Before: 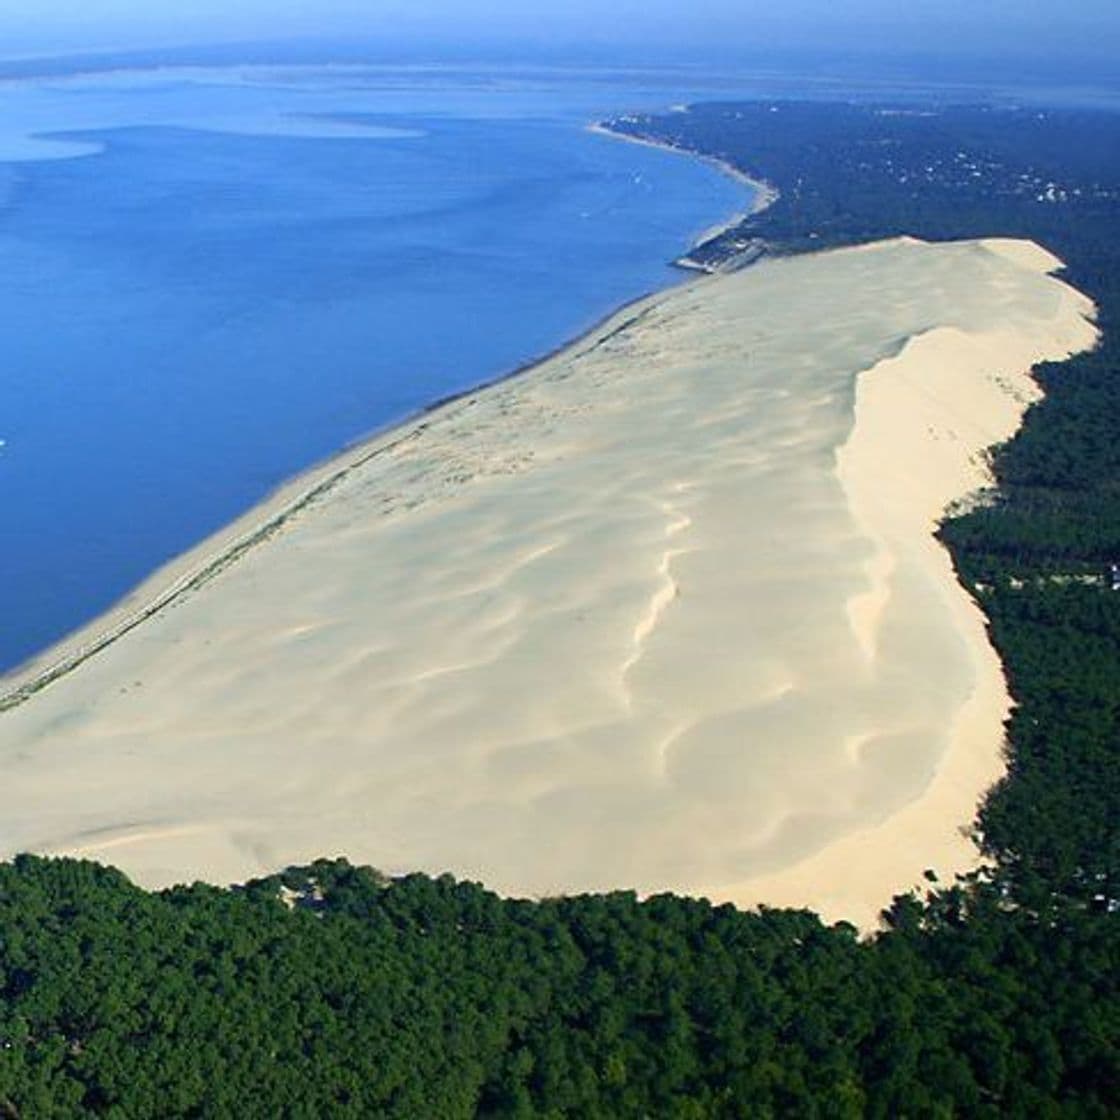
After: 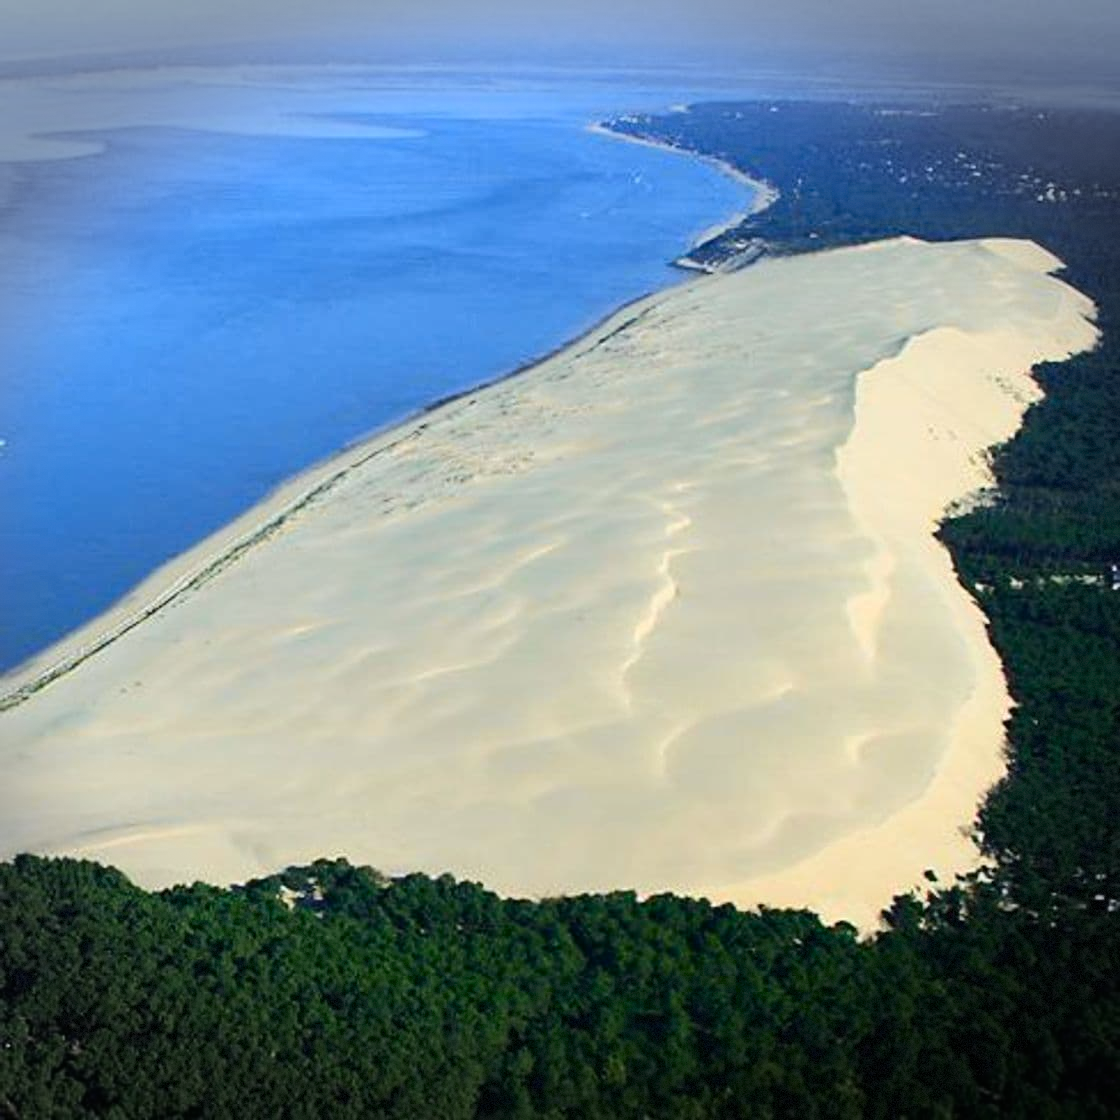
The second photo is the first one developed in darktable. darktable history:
tone curve: curves: ch0 [(0, 0.01) (0.037, 0.032) (0.131, 0.108) (0.275, 0.256) (0.483, 0.512) (0.61, 0.665) (0.696, 0.742) (0.792, 0.819) (0.911, 0.925) (0.997, 0.995)]; ch1 [(0, 0) (0.308, 0.29) (0.425, 0.411) (0.492, 0.488) (0.507, 0.503) (0.53, 0.532) (0.573, 0.586) (0.683, 0.702) (0.746, 0.77) (1, 1)]; ch2 [(0, 0) (0.246, 0.233) (0.36, 0.352) (0.415, 0.415) (0.485, 0.487) (0.502, 0.504) (0.525, 0.518) (0.539, 0.539) (0.587, 0.594) (0.636, 0.652) (0.711, 0.729) (0.845, 0.855) (0.998, 0.977)], color space Lab, independent channels, preserve colors none
vignetting: fall-off start 89.52%, fall-off radius 43.05%, width/height ratio 1.158, dithering 8-bit output
